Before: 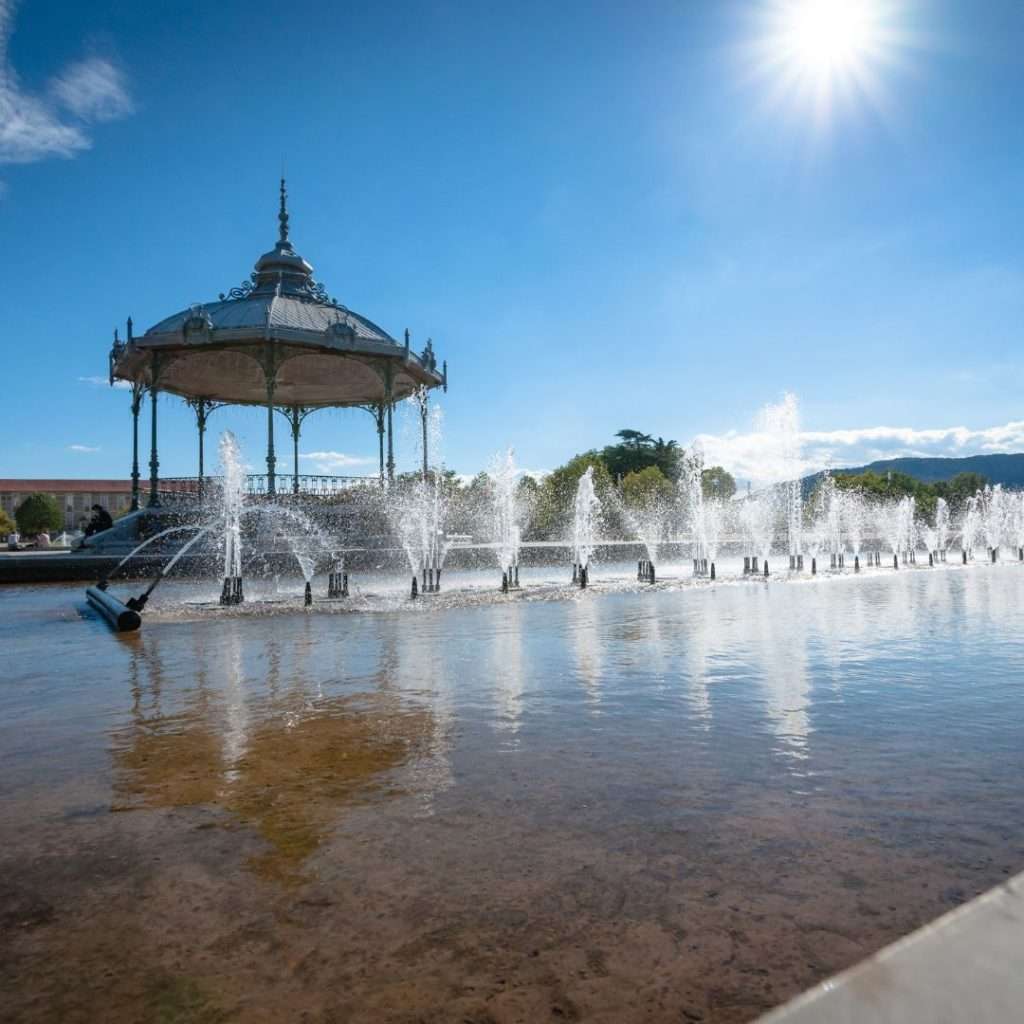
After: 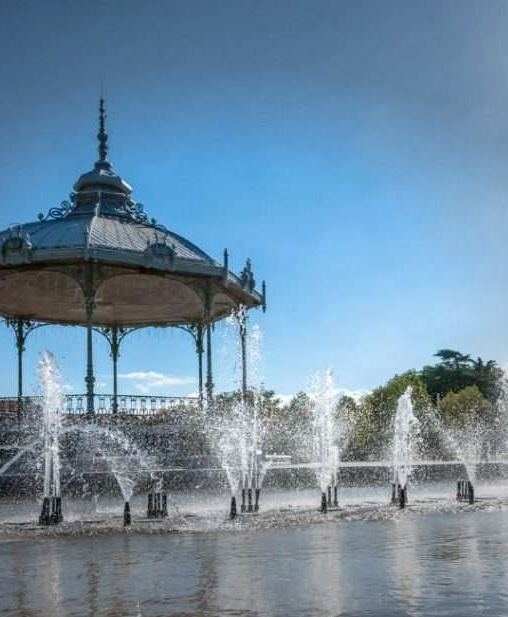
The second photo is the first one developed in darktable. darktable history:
vignetting: fall-off start 70.06%, brightness -0.4, saturation -0.307, center (-0.12, -0.003), width/height ratio 1.334, unbound false
local contrast: on, module defaults
crop: left 17.768%, top 7.882%, right 32.596%, bottom 31.78%
